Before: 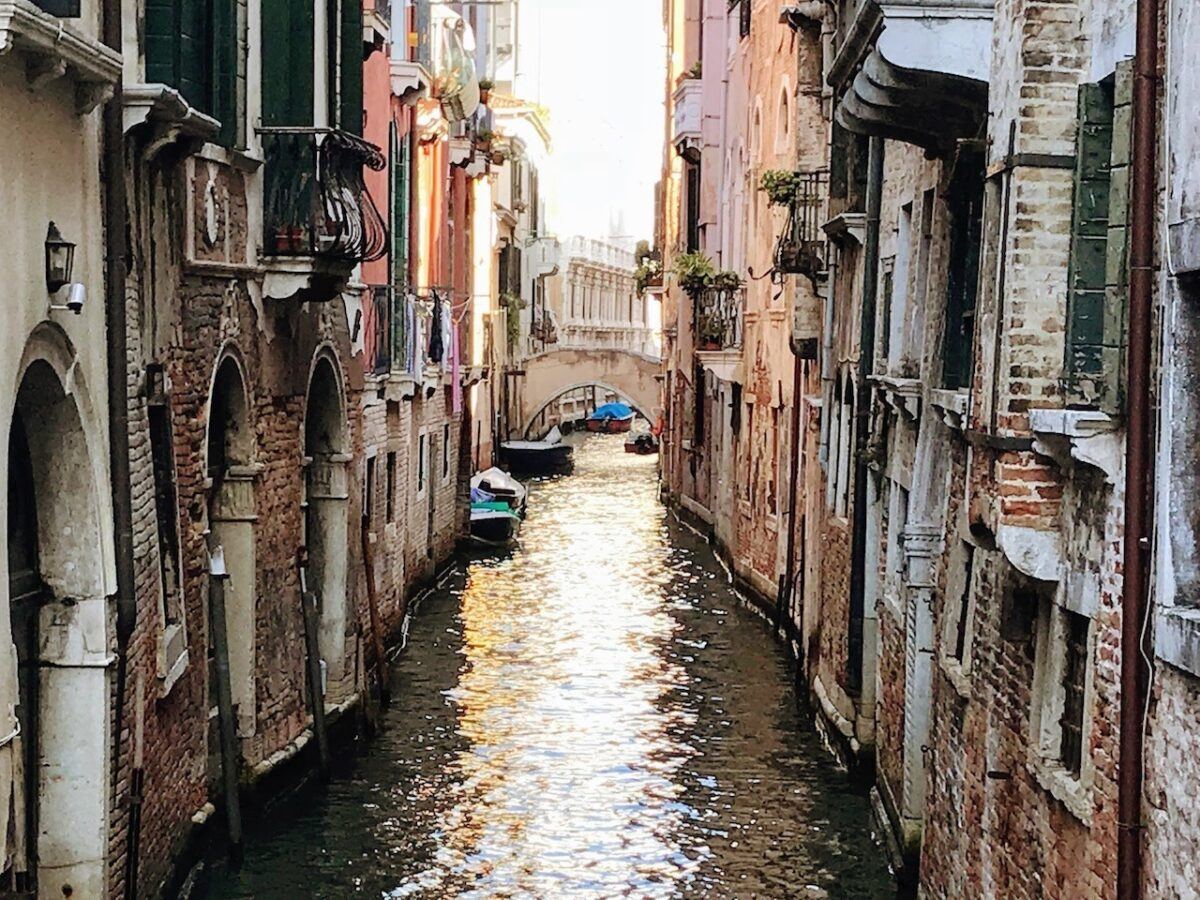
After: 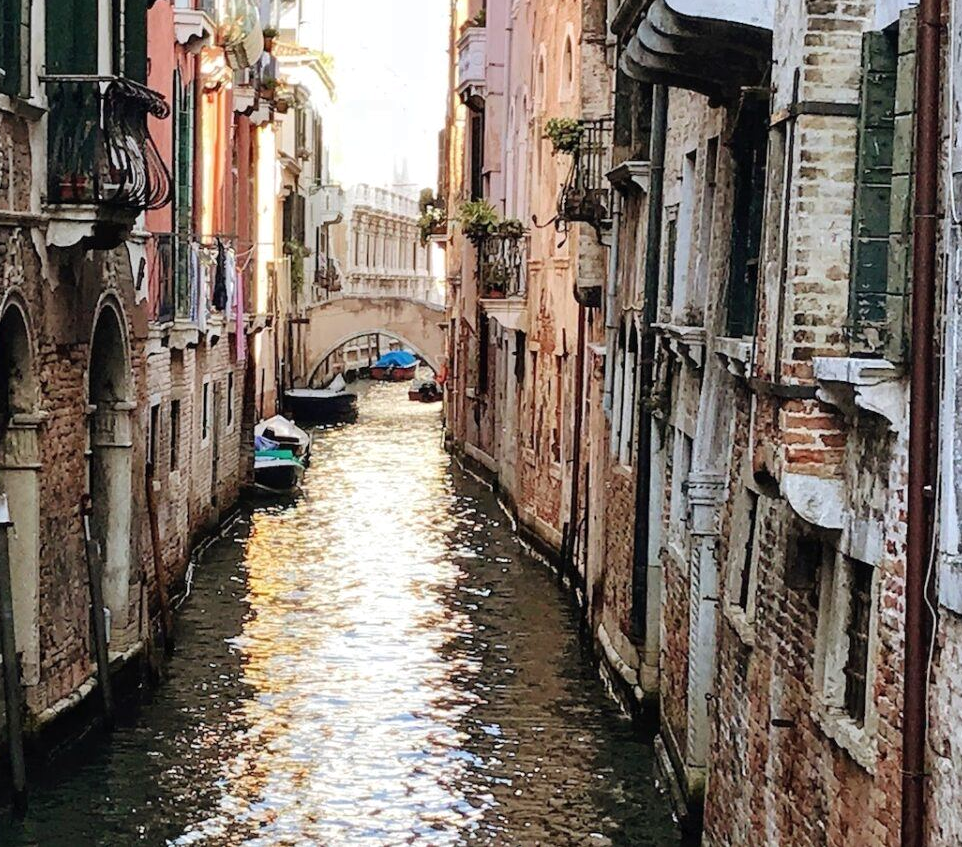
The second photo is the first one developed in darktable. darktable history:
crop and rotate: left 18.078%, top 5.799%, right 1.679%
shadows and highlights: shadows 12.5, white point adjustment 1.3, highlights color adjustment 32.98%, soften with gaussian
